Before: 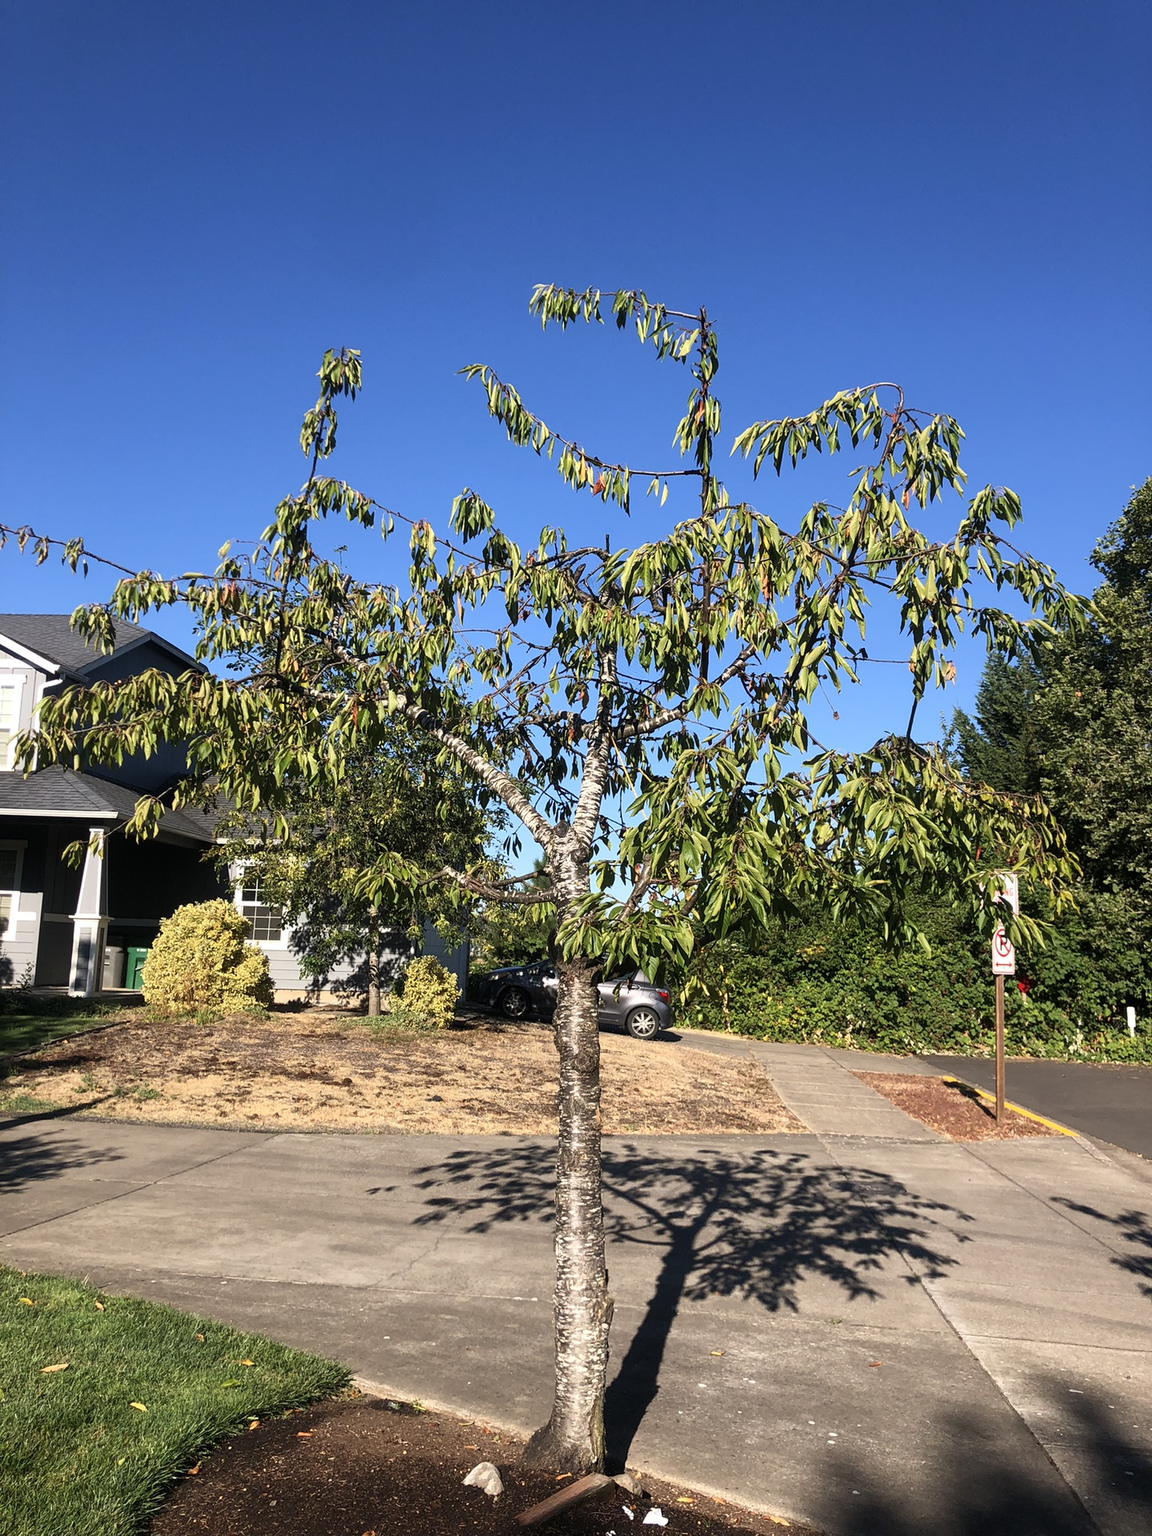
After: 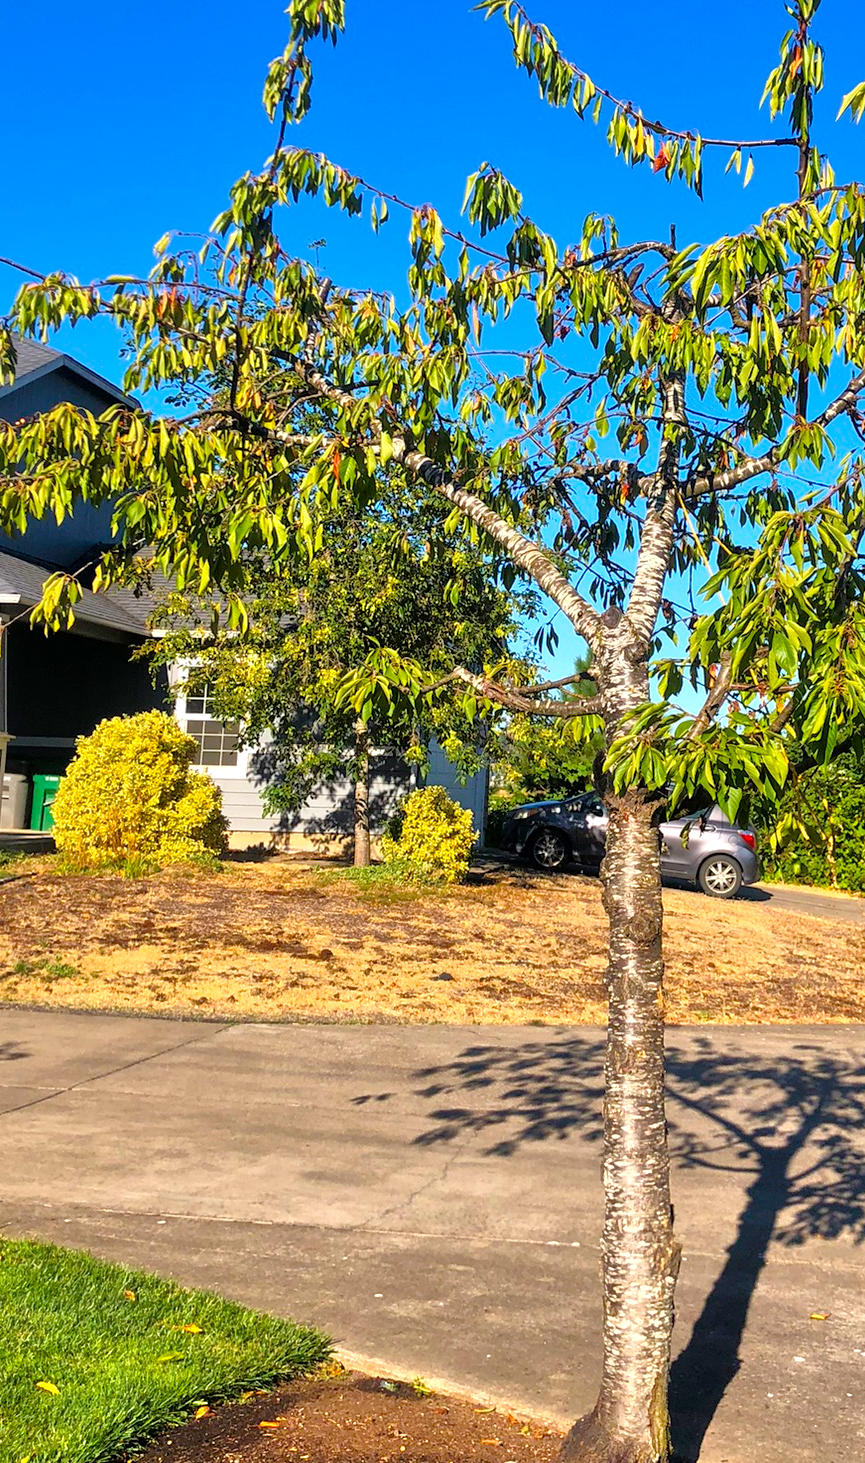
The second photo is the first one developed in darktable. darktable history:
color balance rgb: perceptual saturation grading › global saturation 30%, global vibrance 30%
exposure: compensate highlight preservation false
local contrast: mode bilateral grid, contrast 20, coarseness 50, detail 120%, midtone range 0.2
crop: left 8.966%, top 23.852%, right 34.699%, bottom 4.703%
tone equalizer: -7 EV 0.15 EV, -6 EV 0.6 EV, -5 EV 1.15 EV, -4 EV 1.33 EV, -3 EV 1.15 EV, -2 EV 0.6 EV, -1 EV 0.15 EV, mask exposure compensation -0.5 EV
